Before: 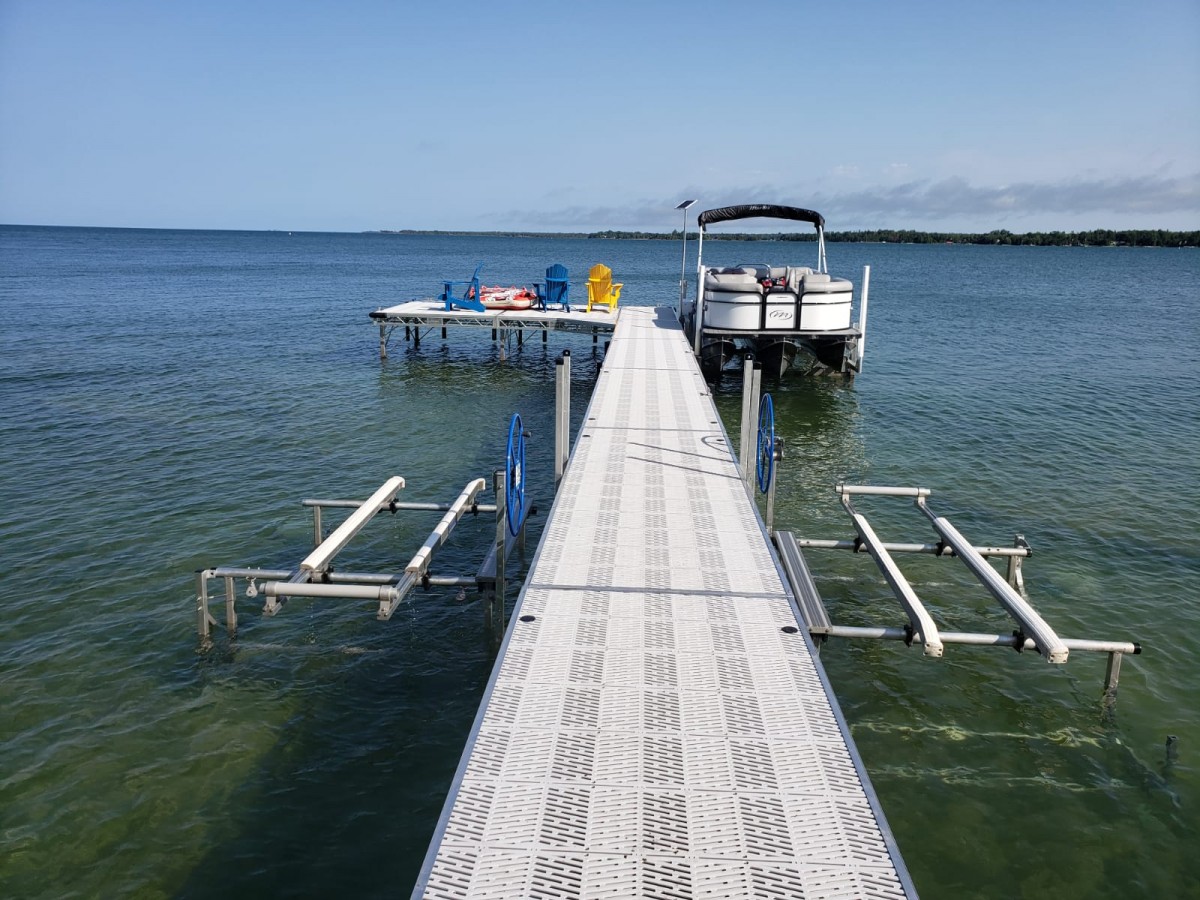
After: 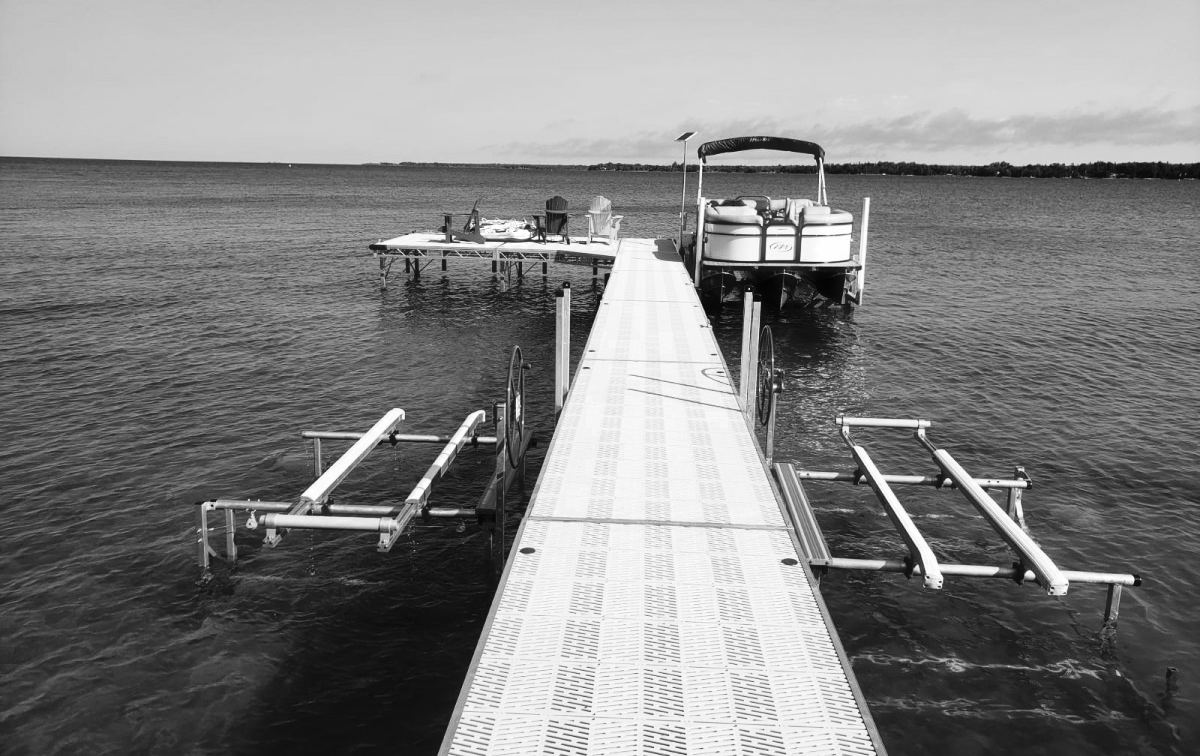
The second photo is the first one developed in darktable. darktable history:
crop: top 7.625%, bottom 8.027%
color balance rgb: perceptual saturation grading › global saturation 25%, global vibrance 20%
color zones: curves: ch0 [(0.004, 0.588) (0.116, 0.636) (0.259, 0.476) (0.423, 0.464) (0.75, 0.5)]; ch1 [(0, 0) (0.143, 0) (0.286, 0) (0.429, 0) (0.571, 0) (0.714, 0) (0.857, 0)]
tone curve: curves: ch0 [(0, 0) (0.195, 0.109) (0.751, 0.848) (1, 1)], color space Lab, linked channels, preserve colors none
haze removal: strength -0.1, adaptive false
